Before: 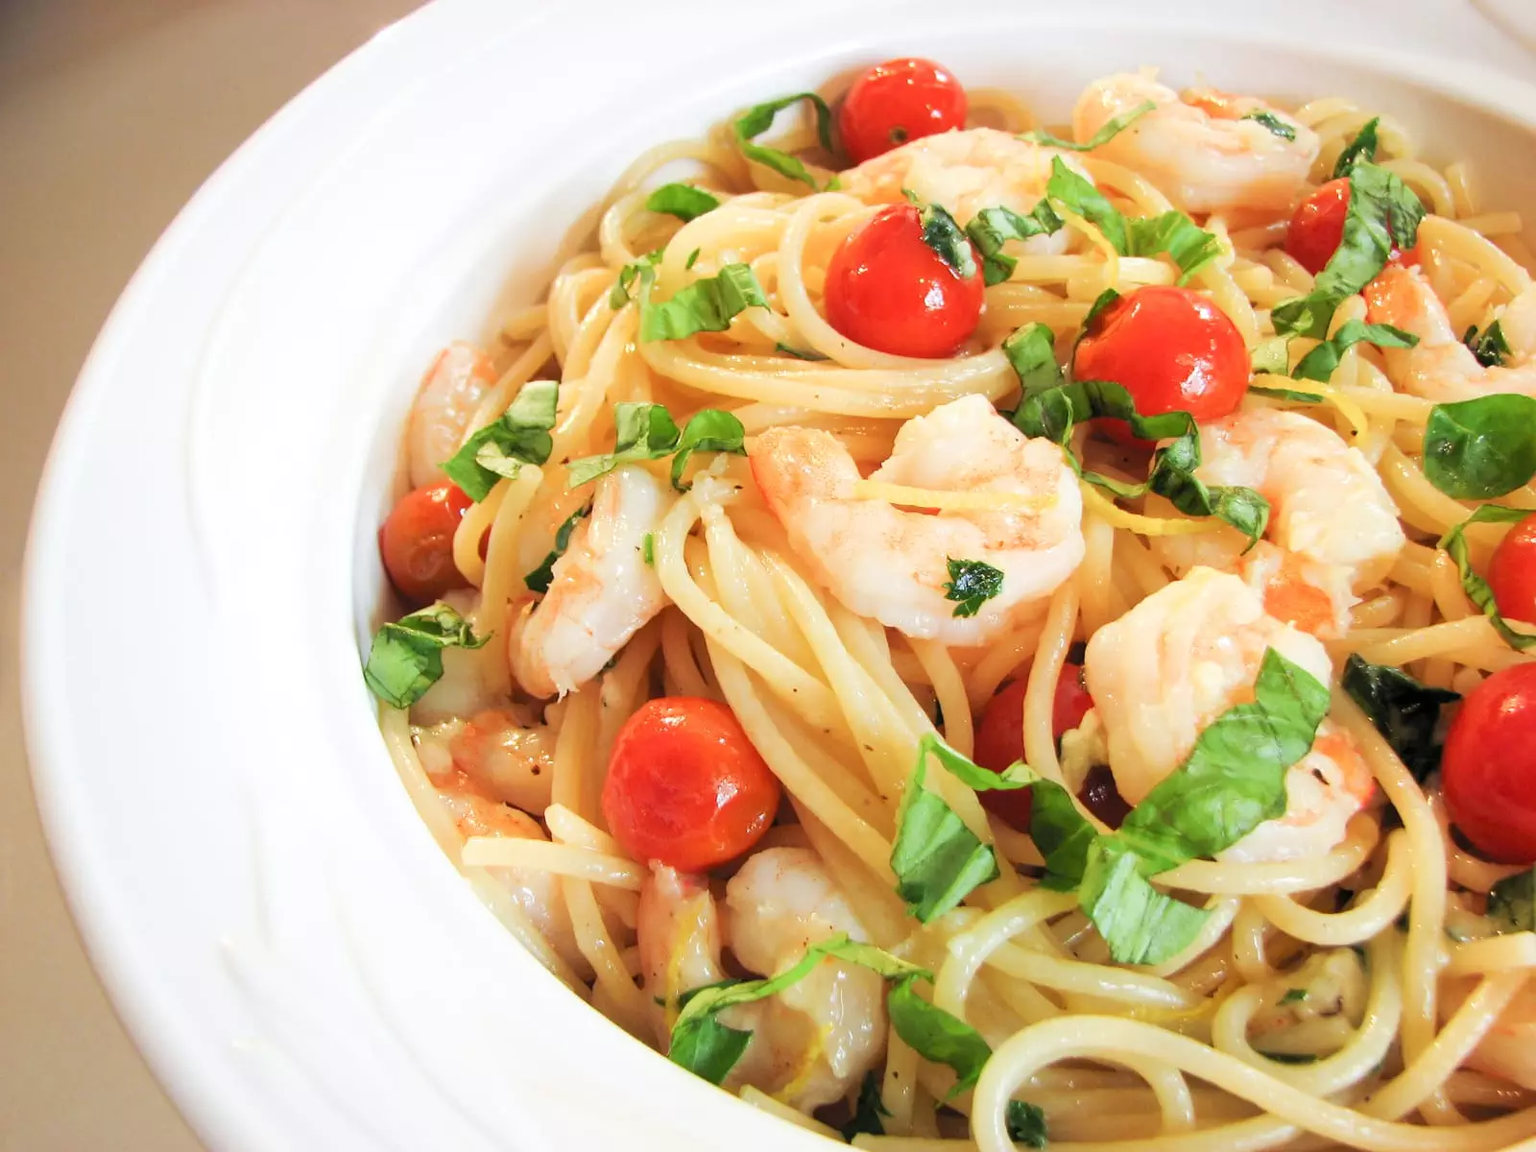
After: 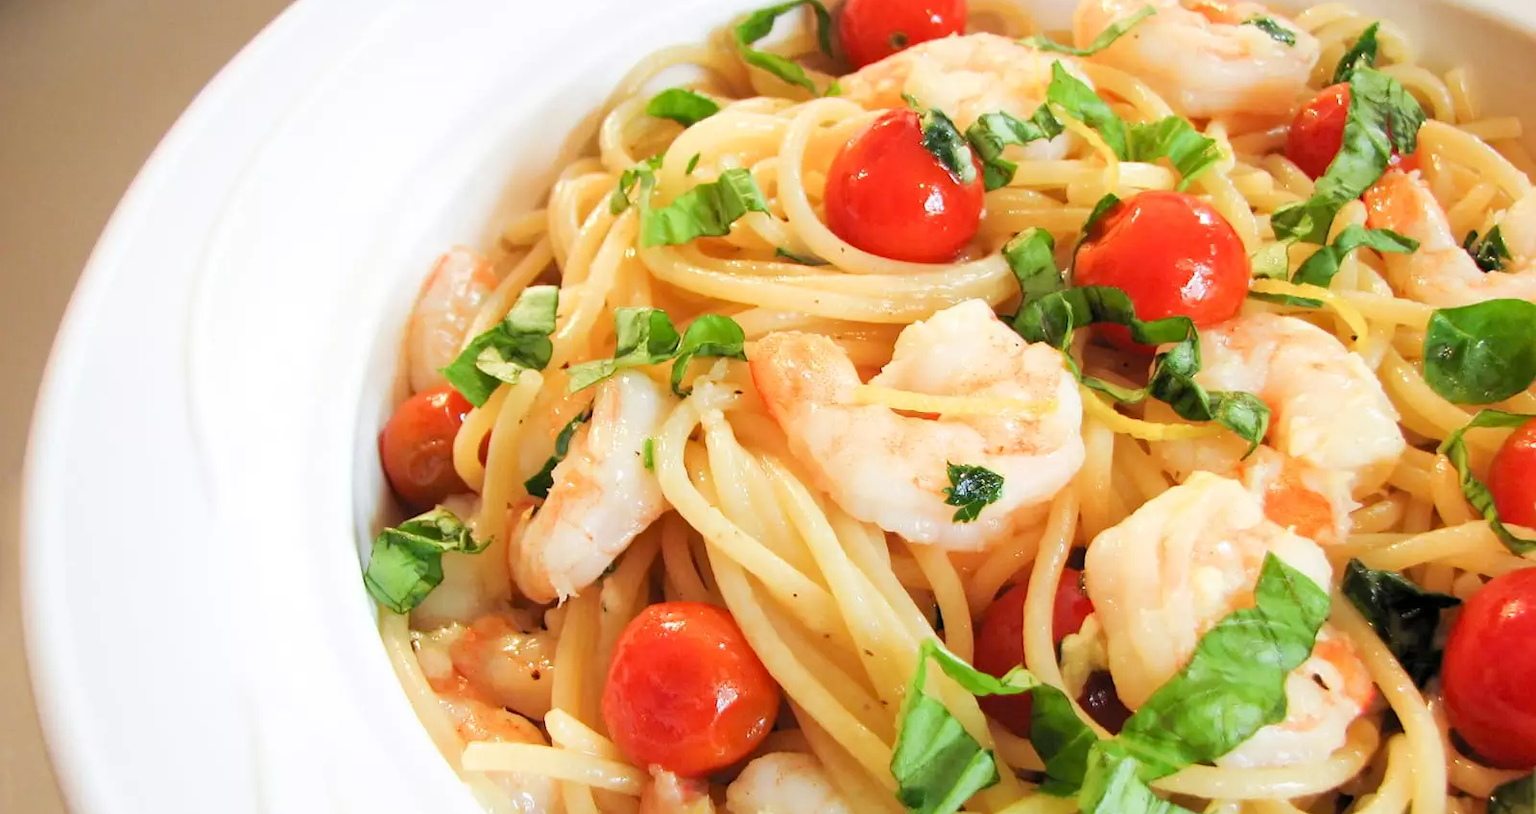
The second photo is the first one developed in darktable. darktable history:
haze removal: compatibility mode true, adaptive false
crop and rotate: top 8.293%, bottom 20.996%
